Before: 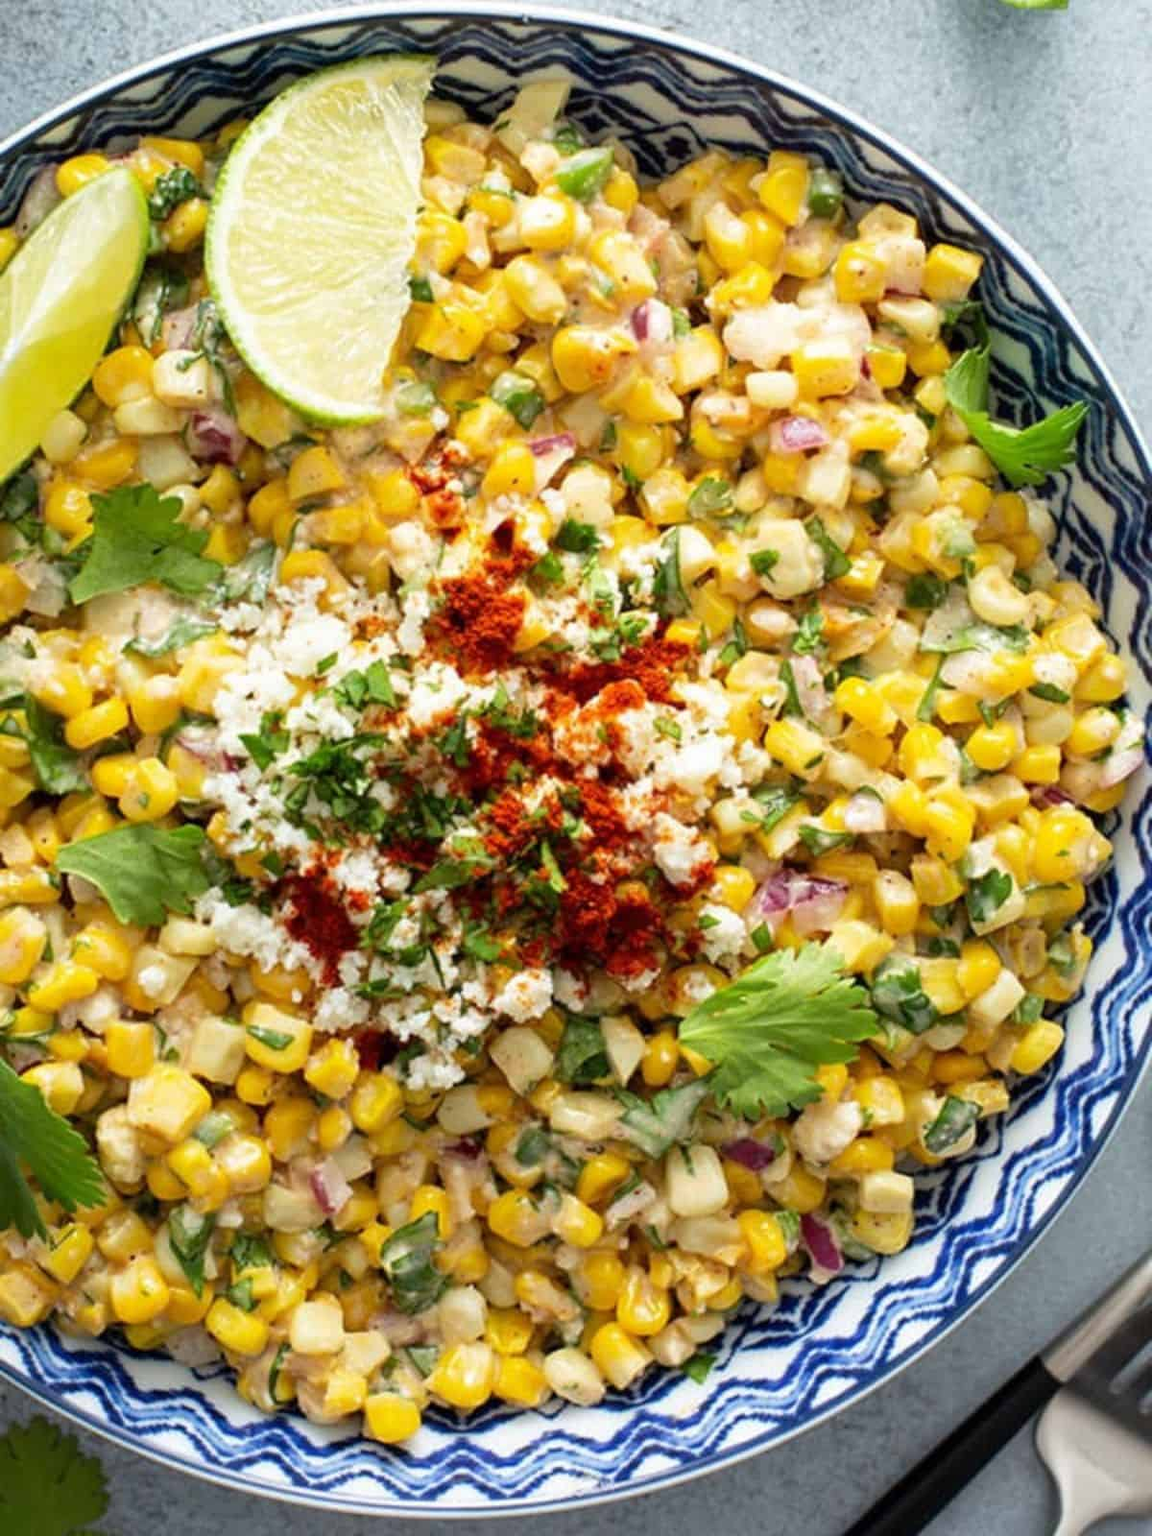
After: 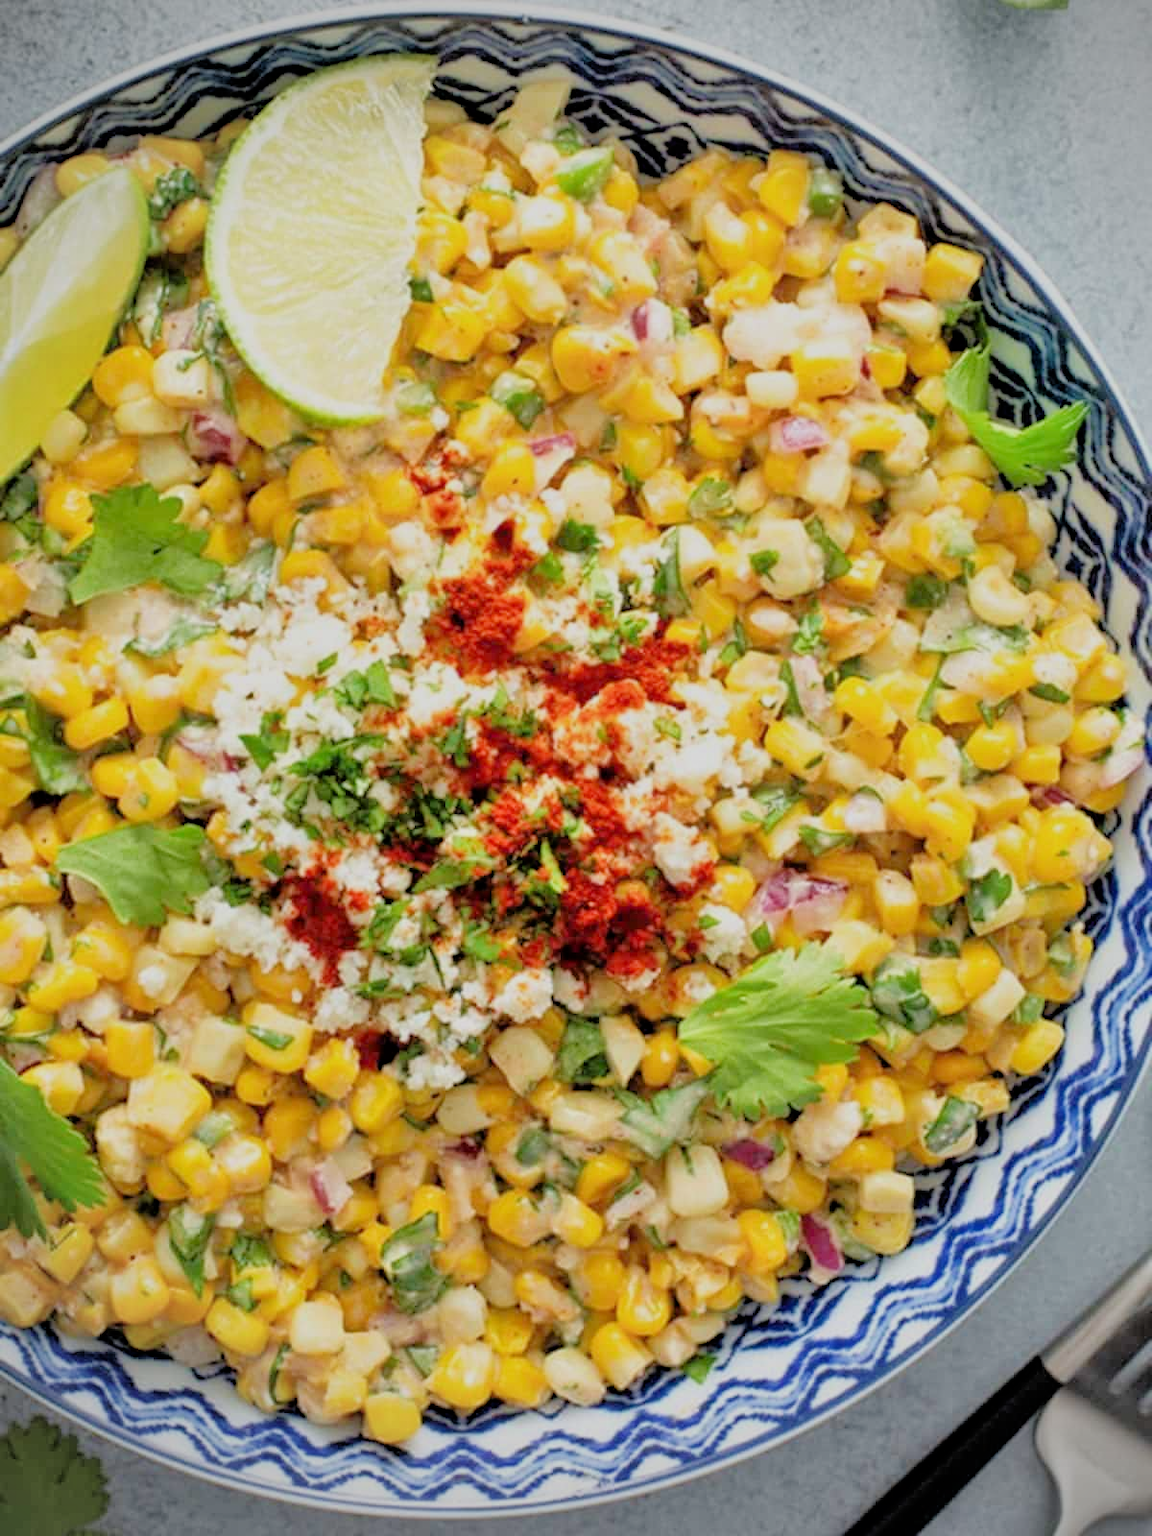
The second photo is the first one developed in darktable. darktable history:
tone equalizer: -7 EV 0.15 EV, -6 EV 0.6 EV, -5 EV 1.15 EV, -4 EV 1.33 EV, -3 EV 1.15 EV, -2 EV 0.6 EV, -1 EV 0.15 EV, mask exposure compensation -0.5 EV
filmic rgb: black relative exposure -7.65 EV, white relative exposure 4.56 EV, hardness 3.61, contrast 1.05
vignetting: unbound false
